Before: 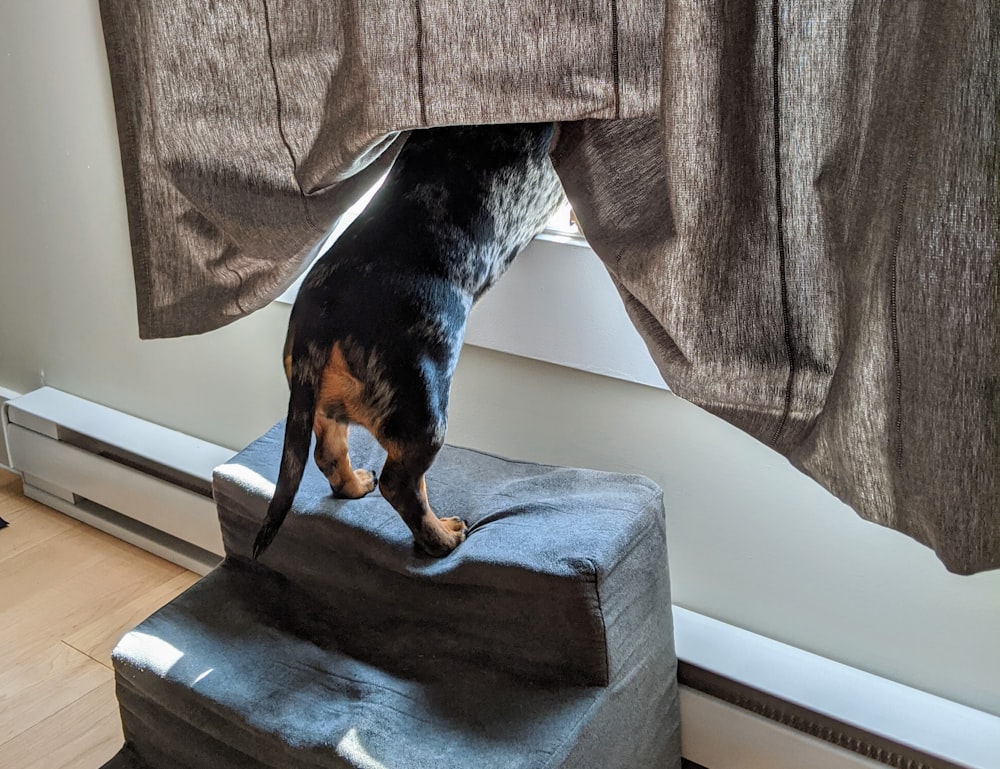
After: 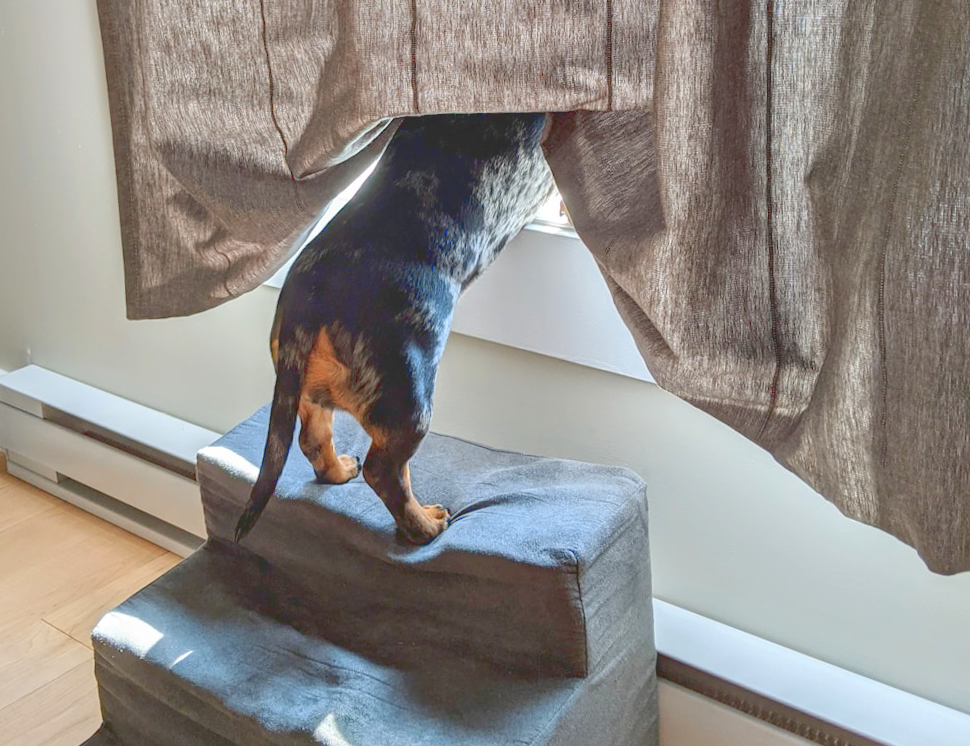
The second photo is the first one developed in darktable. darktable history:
crop and rotate: angle -1.36°
tone curve: curves: ch0 [(0, 0.172) (1, 0.91)], color space Lab, linked channels, preserve colors none
exposure: black level correction 0, exposure 0.5 EV, compensate highlight preservation false
